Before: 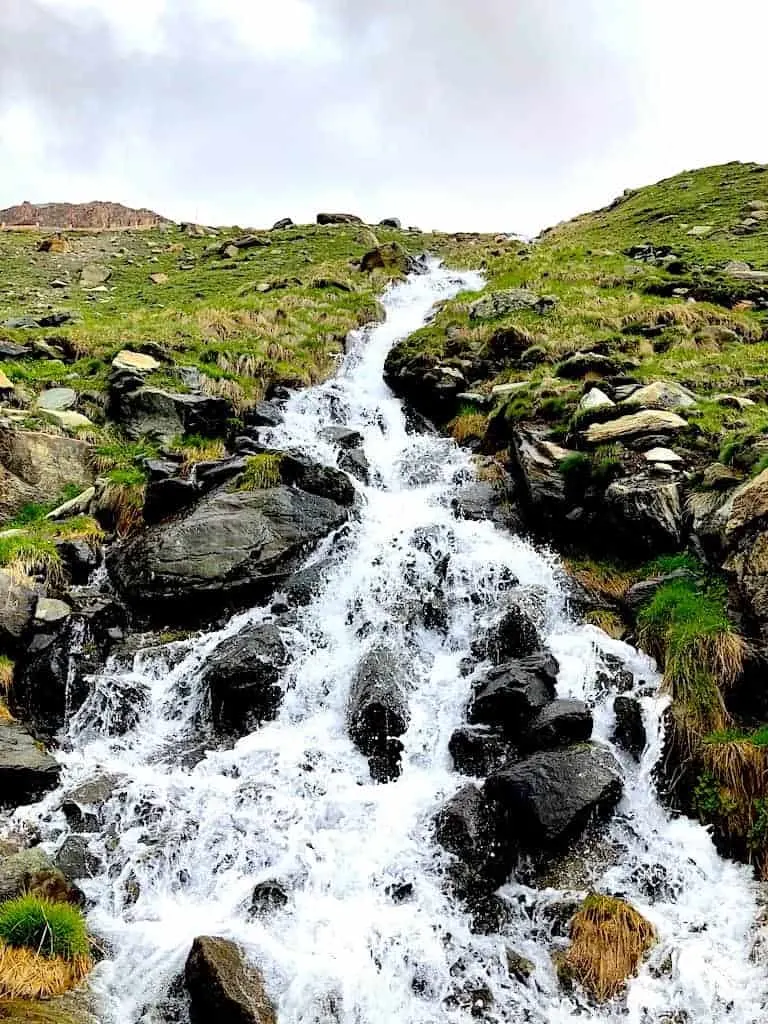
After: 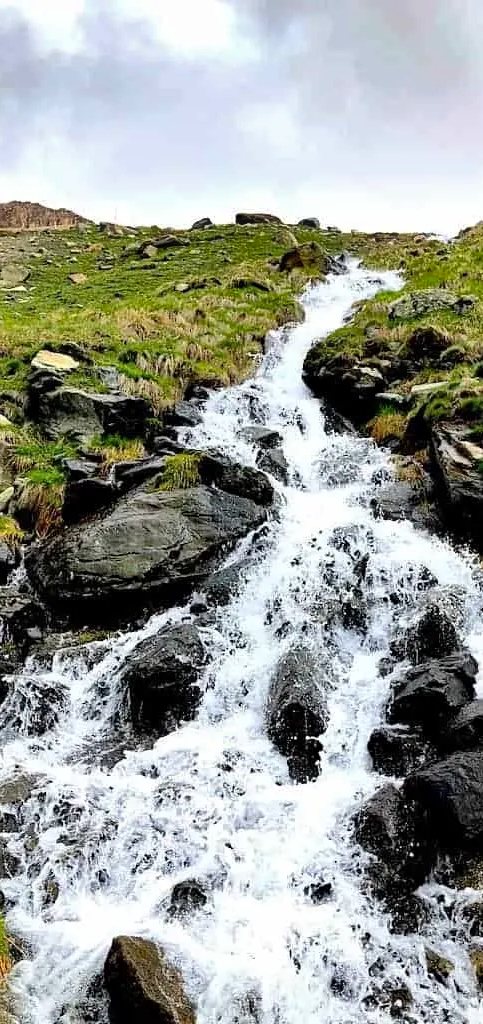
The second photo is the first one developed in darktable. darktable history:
shadows and highlights: shadows 59.74, soften with gaussian
haze removal: compatibility mode true, adaptive false
crop: left 10.55%, right 26.5%
